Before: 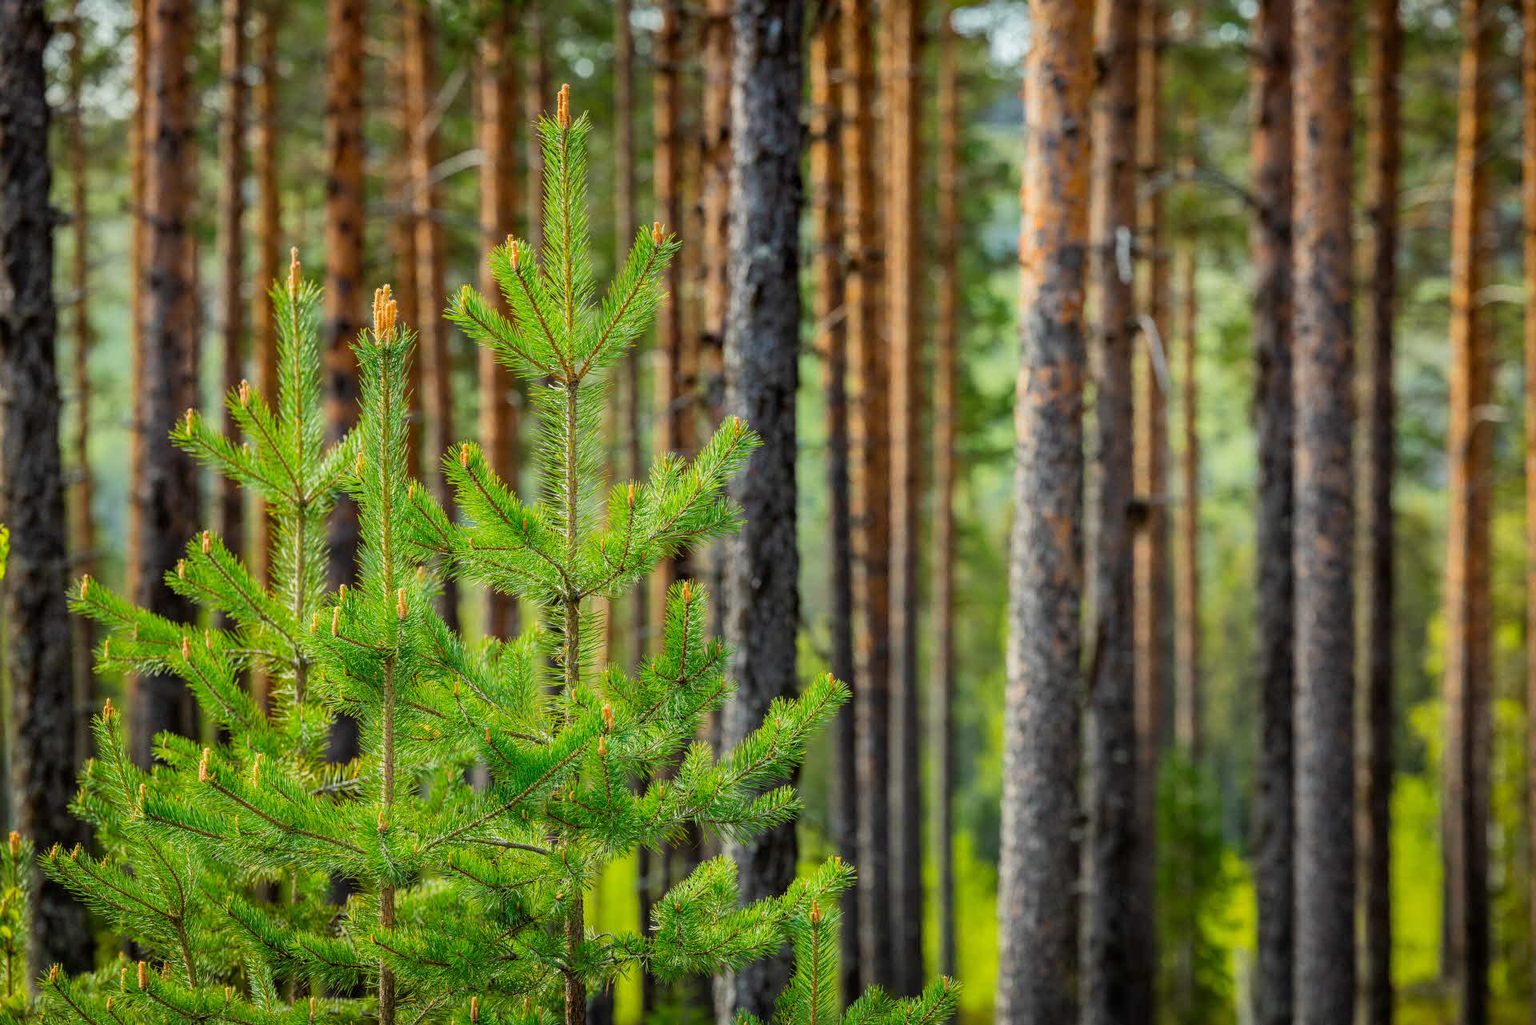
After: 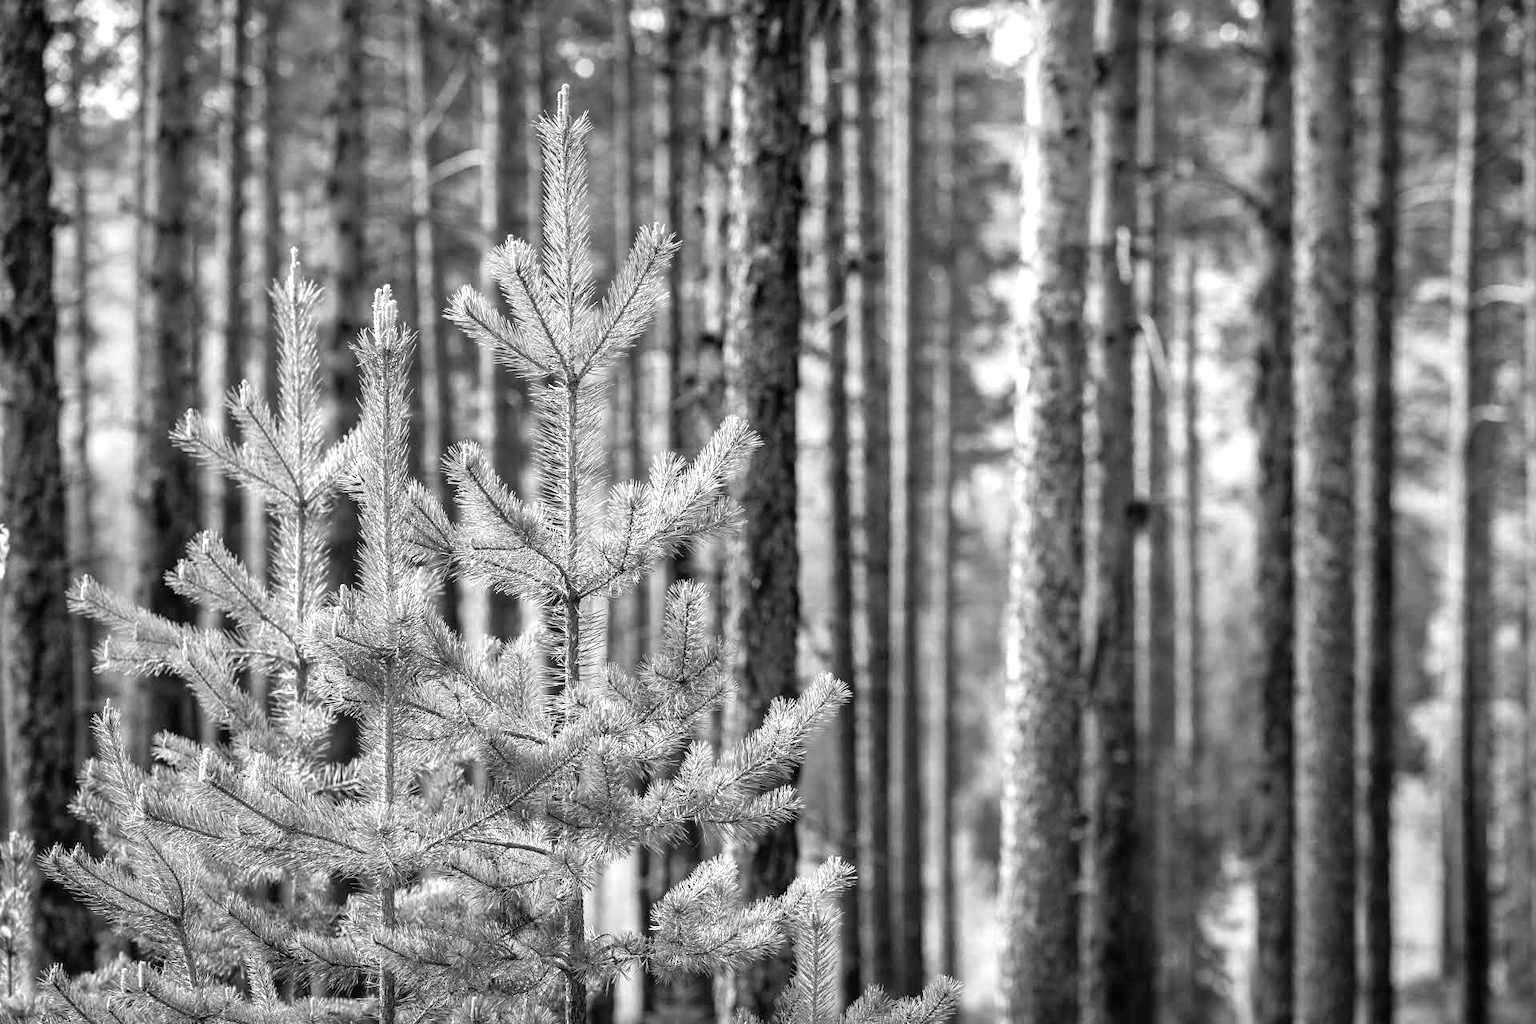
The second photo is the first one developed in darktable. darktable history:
levels: levels [0, 0.394, 0.787]
monochrome: a 32, b 64, size 2.3, highlights 1
shadows and highlights: shadows 30.63, highlights -63.22, shadows color adjustment 98%, highlights color adjustment 58.61%, soften with gaussian
color correction: highlights a* 6.27, highlights b* 8.19, shadows a* 5.94, shadows b* 7.23, saturation 0.9
